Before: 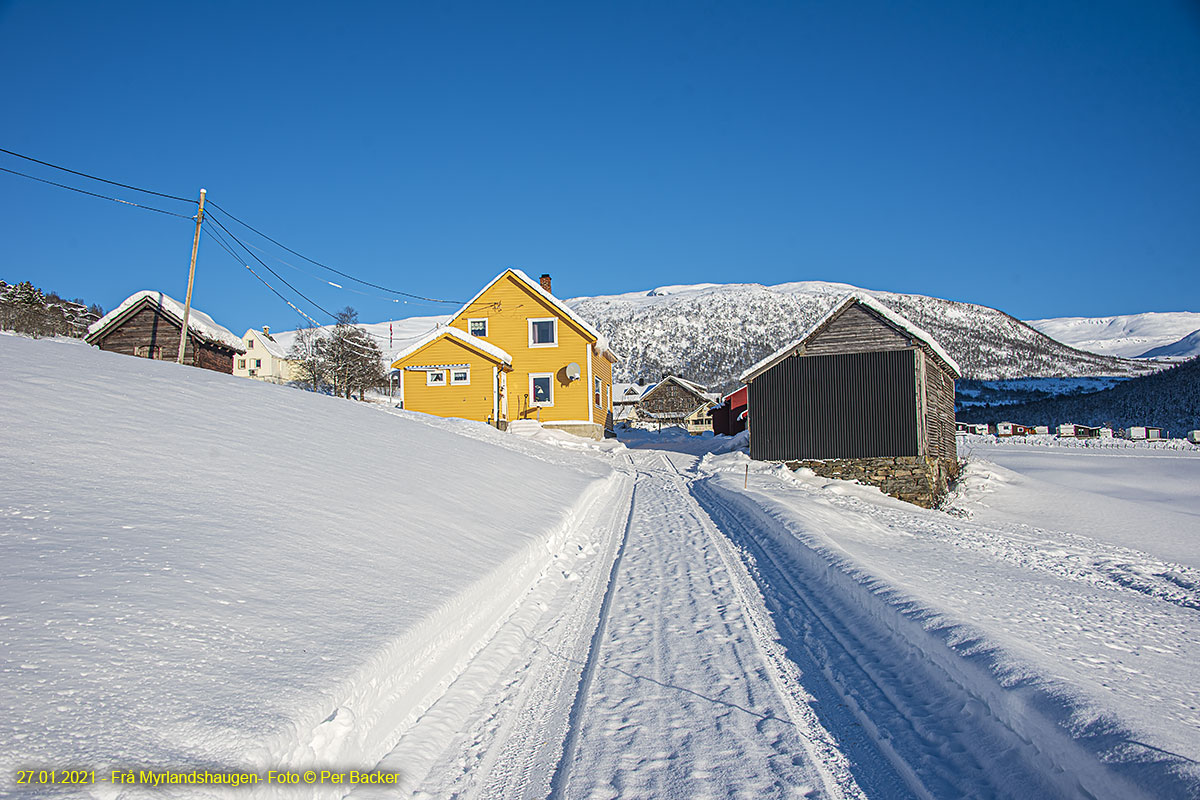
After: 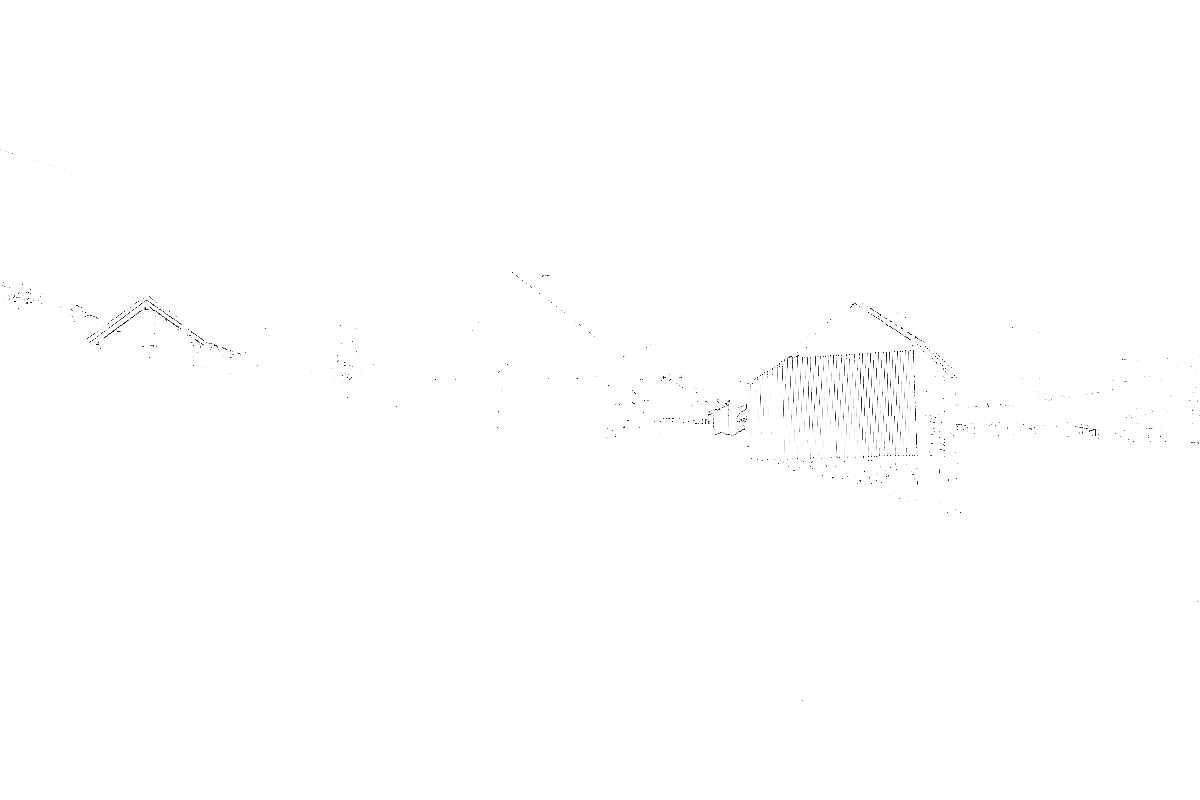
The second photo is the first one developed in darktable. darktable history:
base curve: curves: ch0 [(0, 0) (0.073, 0.04) (0.157, 0.139) (0.492, 0.492) (0.758, 0.758) (1, 1)], preserve colors none
contrast brightness saturation: contrast 0.533, brightness 0.473, saturation -0.996
exposure: exposure 7.918 EV, compensate highlight preservation false
